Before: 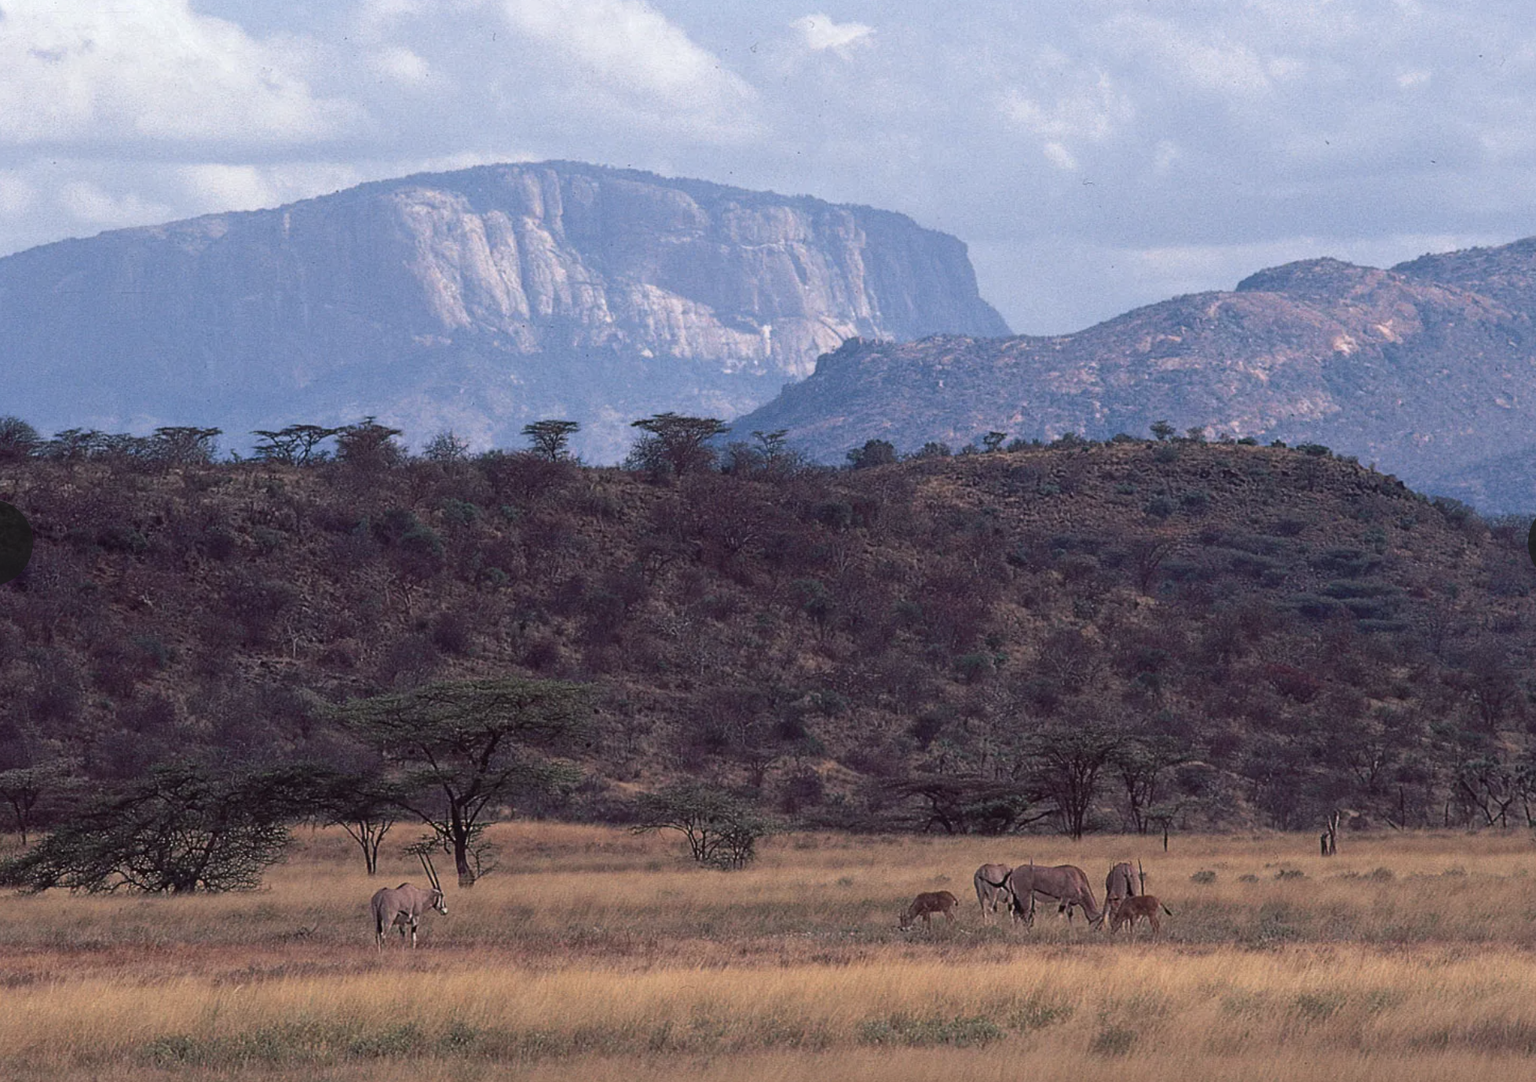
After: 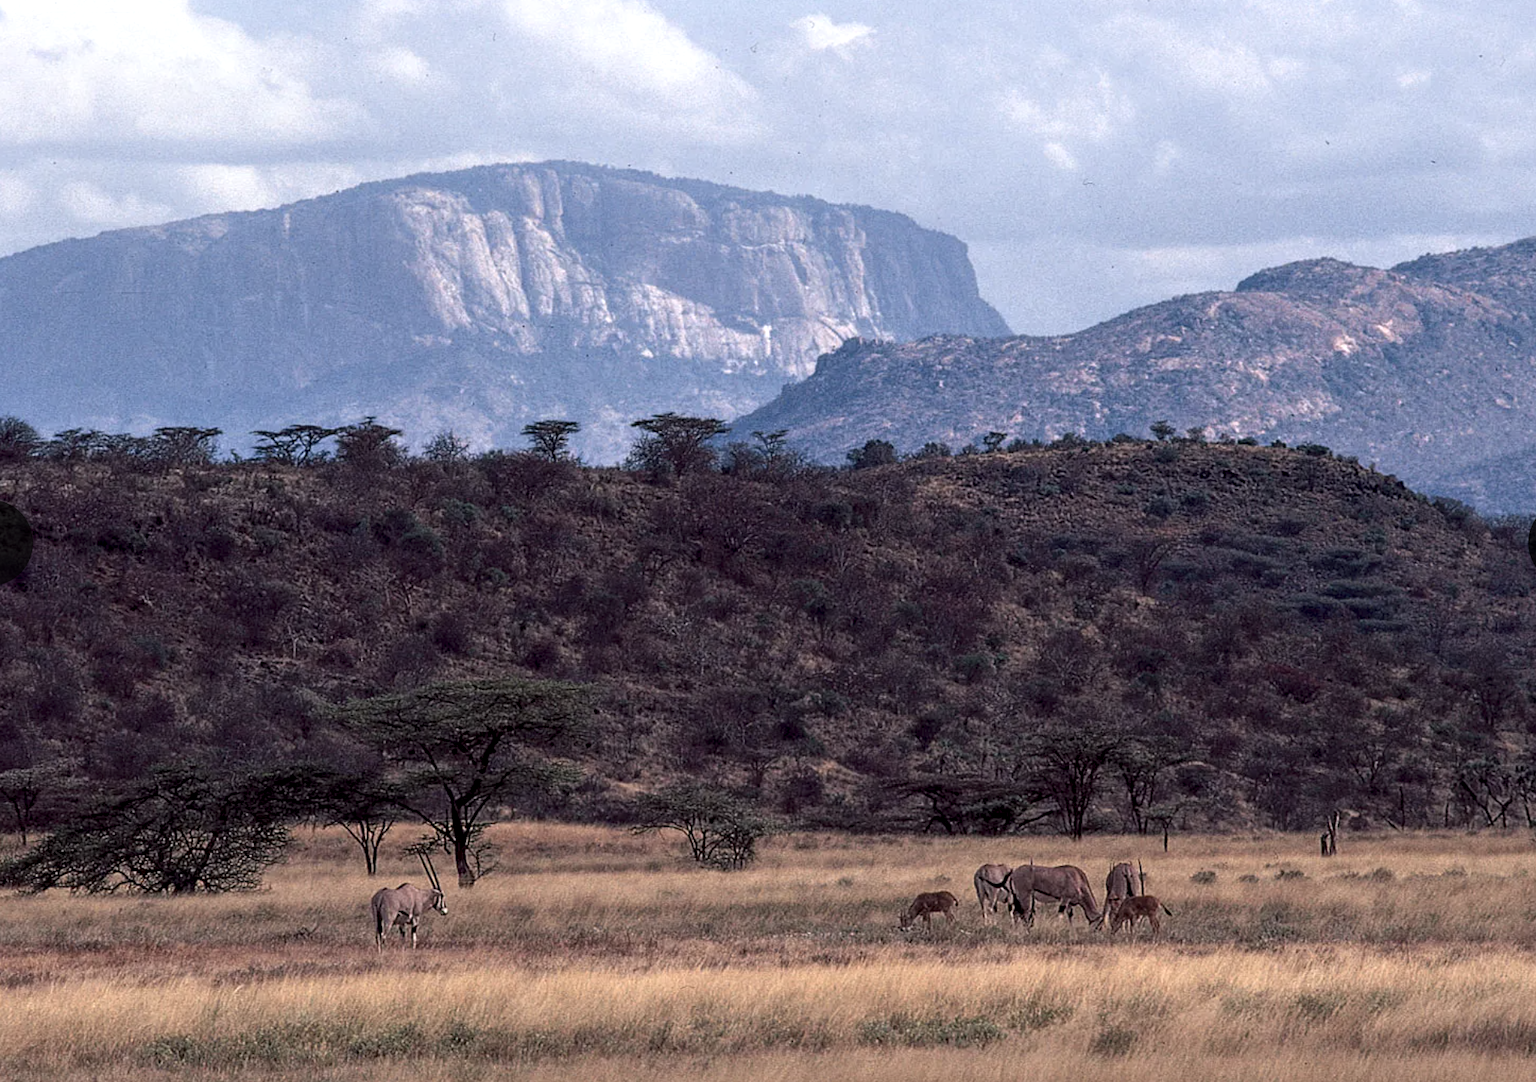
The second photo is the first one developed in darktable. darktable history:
shadows and highlights: shadows -23.33, highlights 45.74, soften with gaussian
local contrast: detail 160%
